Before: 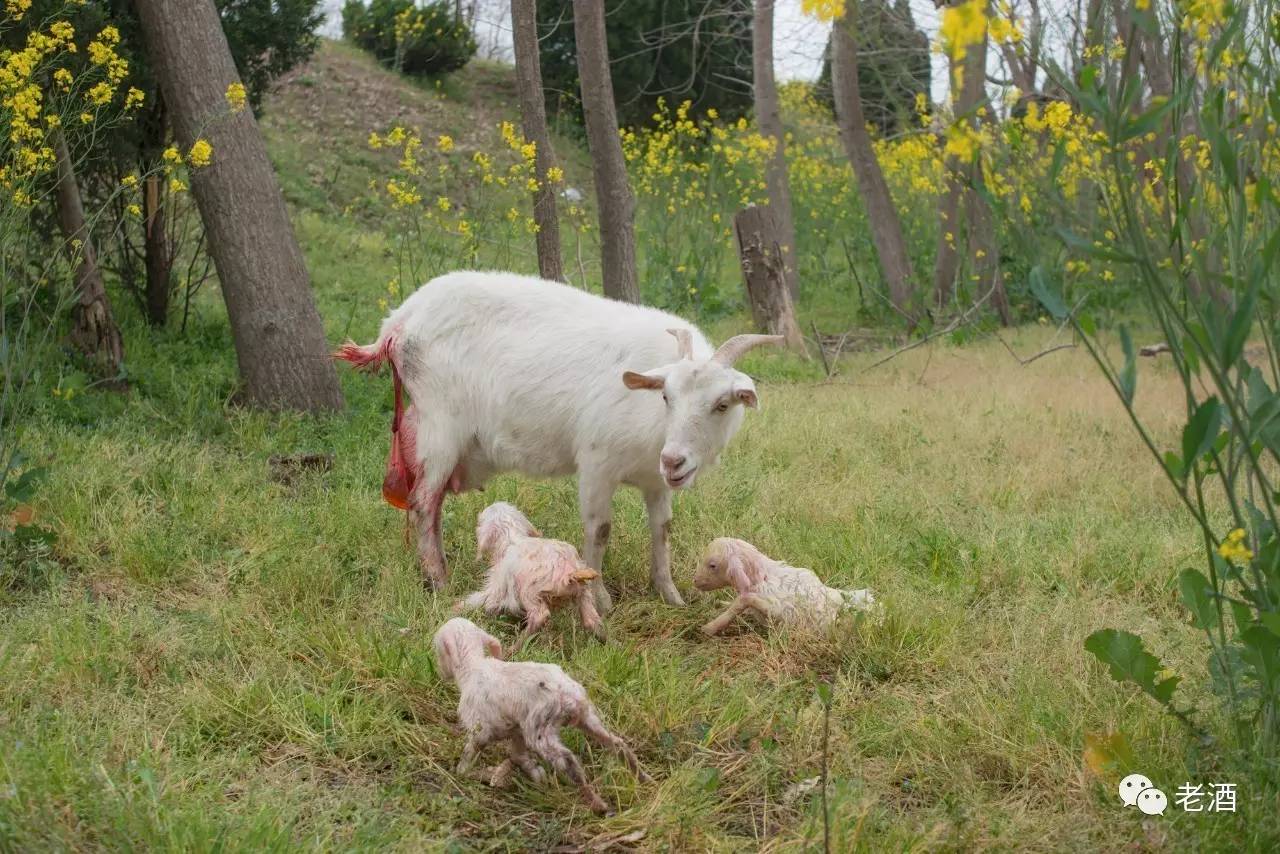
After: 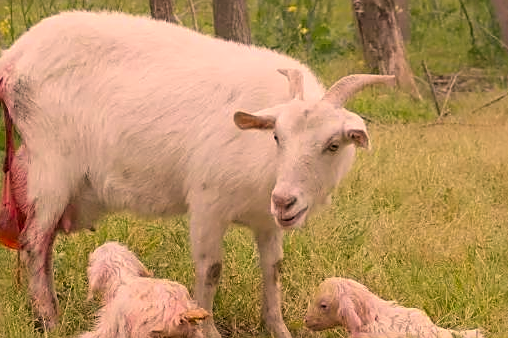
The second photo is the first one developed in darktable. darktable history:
color correction: highlights a* 22.41, highlights b* 21.62
crop: left 30.463%, top 30.455%, right 29.782%, bottom 29.921%
sharpen: on, module defaults
